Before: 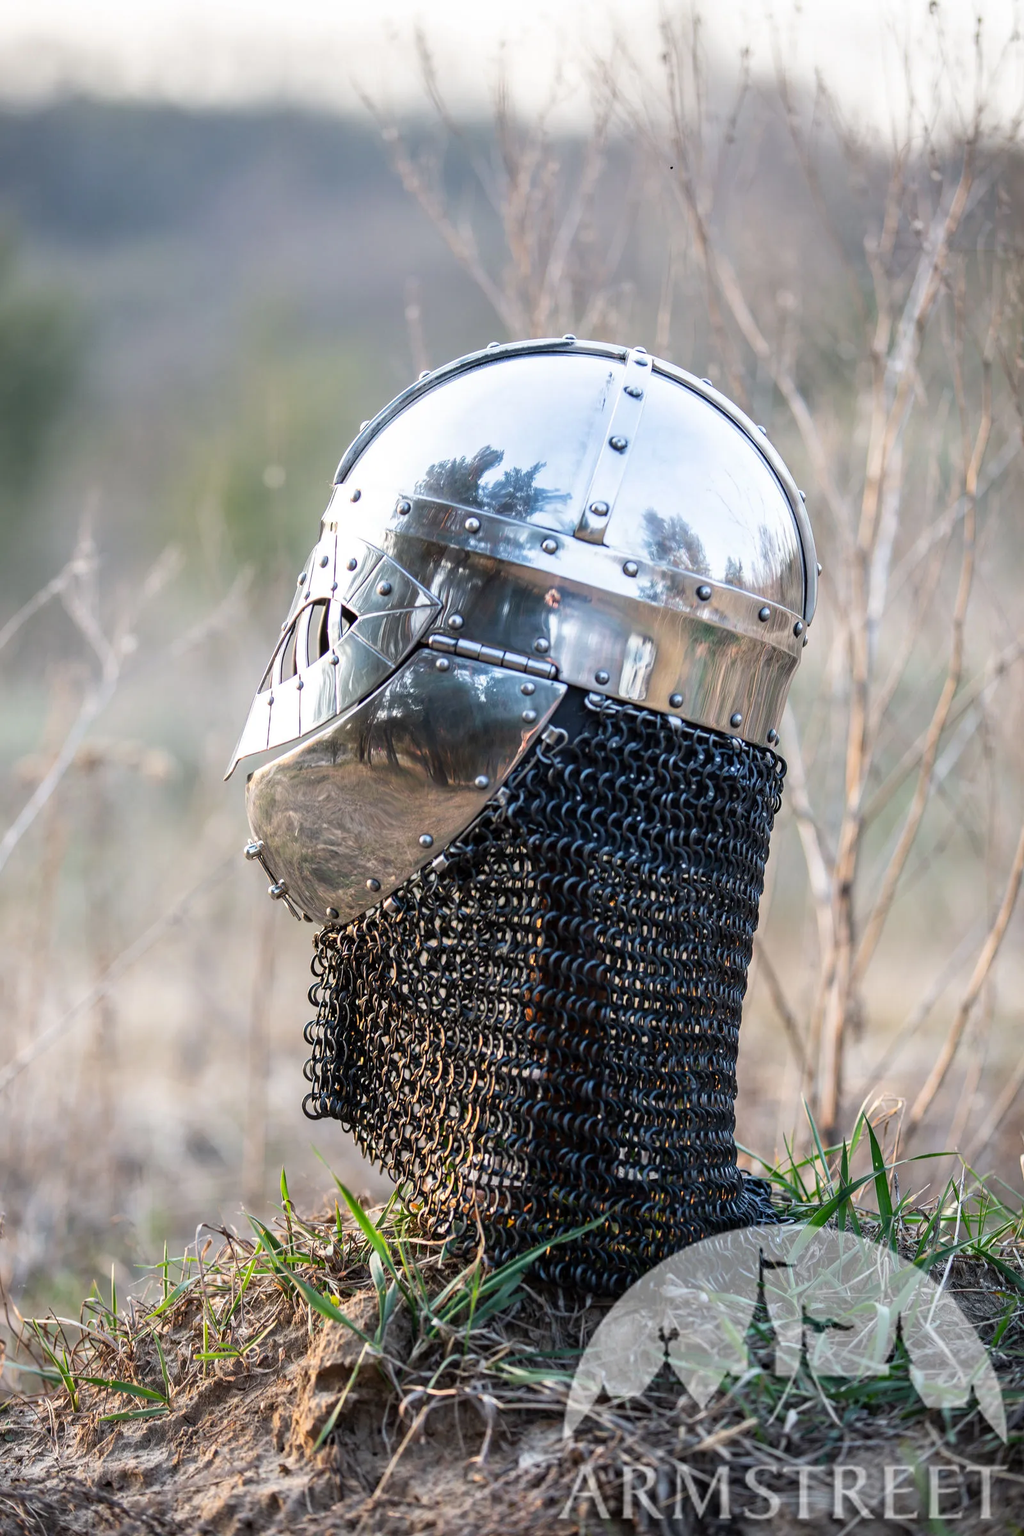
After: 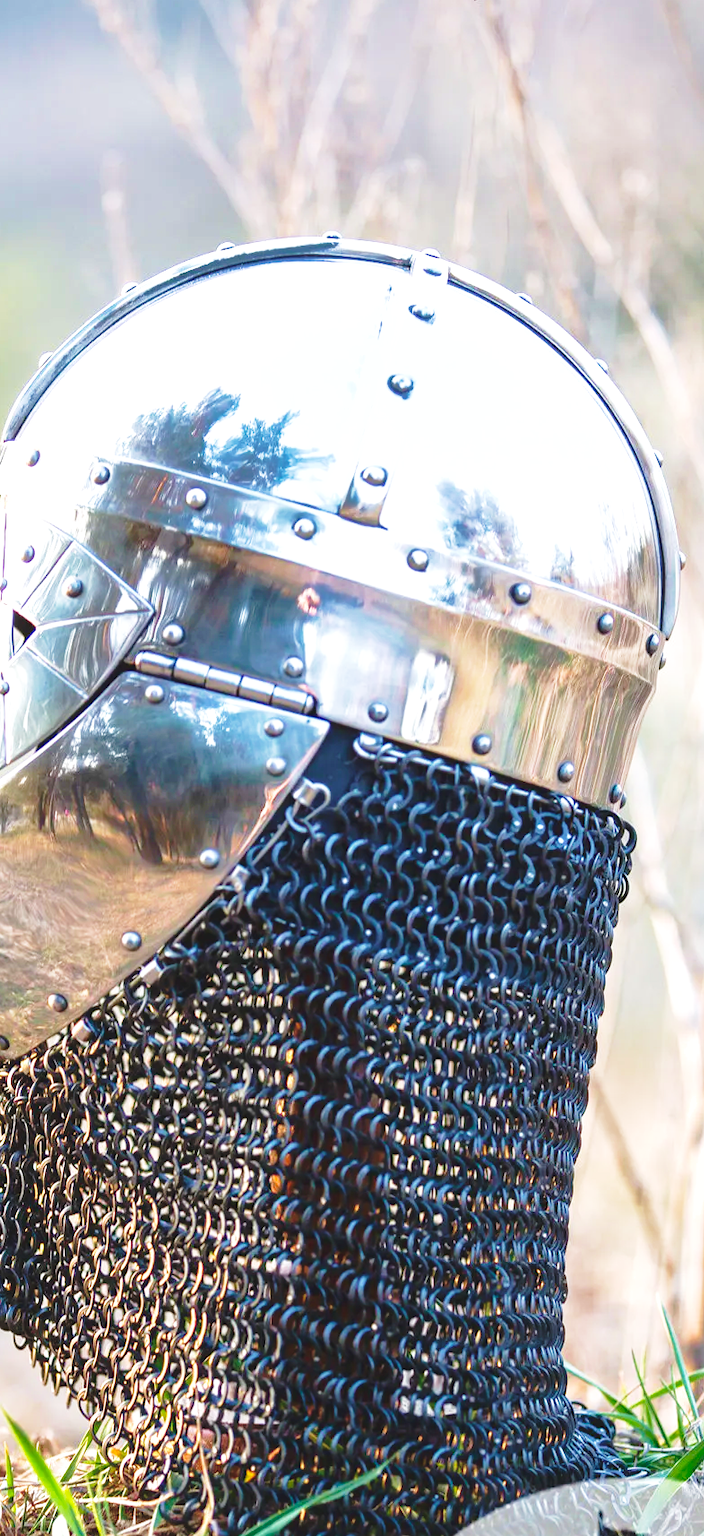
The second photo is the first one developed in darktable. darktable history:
velvia: strength 50.47%
shadows and highlights: on, module defaults
base curve: curves: ch0 [(0, 0) (0.028, 0.03) (0.121, 0.232) (0.46, 0.748) (0.859, 0.968) (1, 1)], preserve colors none
exposure: black level correction -0.005, exposure 0.618 EV, compensate highlight preservation false
crop: left 32.479%, top 11%, right 18.335%, bottom 17.578%
